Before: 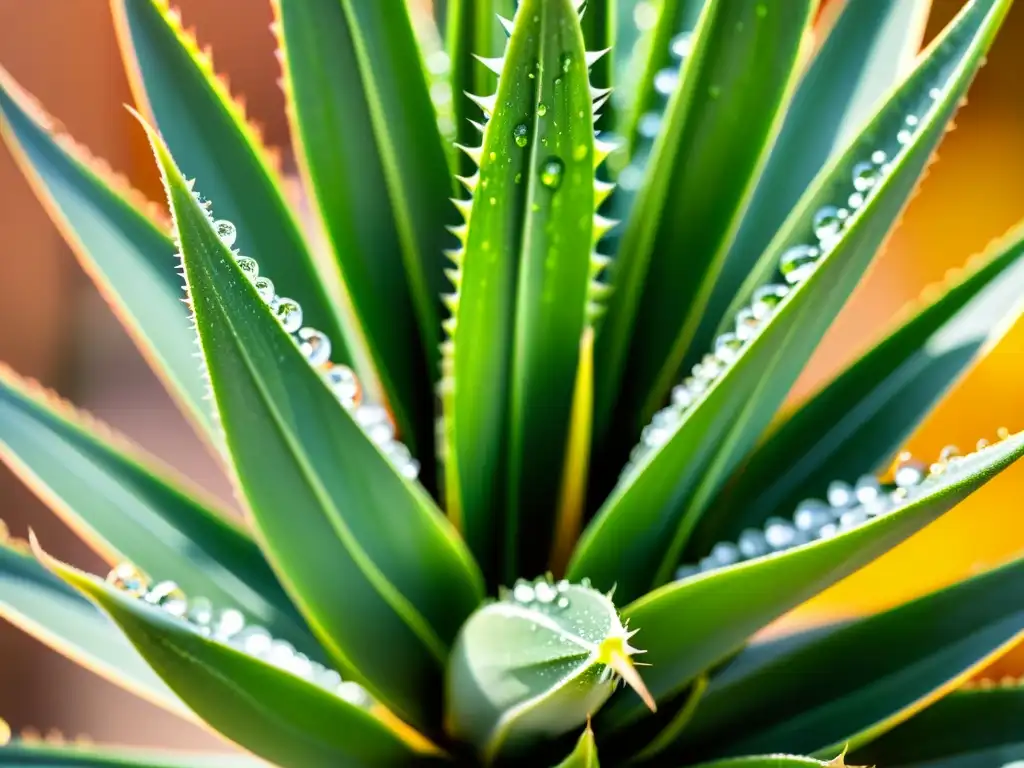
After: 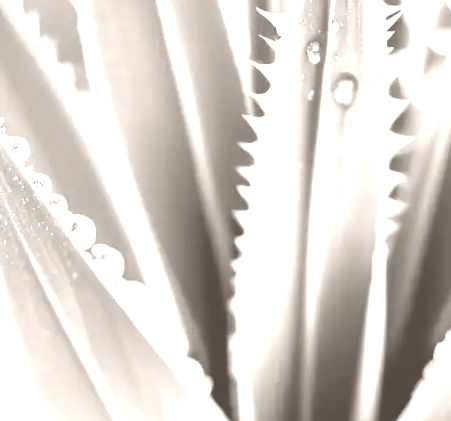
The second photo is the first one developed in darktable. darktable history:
colorize: hue 34.49°, saturation 35.33%, source mix 100%, lightness 55%, version 1
exposure: exposure 0.657 EV, compensate highlight preservation false
crop: left 20.248%, top 10.86%, right 35.675%, bottom 34.321%
color calibration: x 0.37, y 0.382, temperature 4313.32 K
